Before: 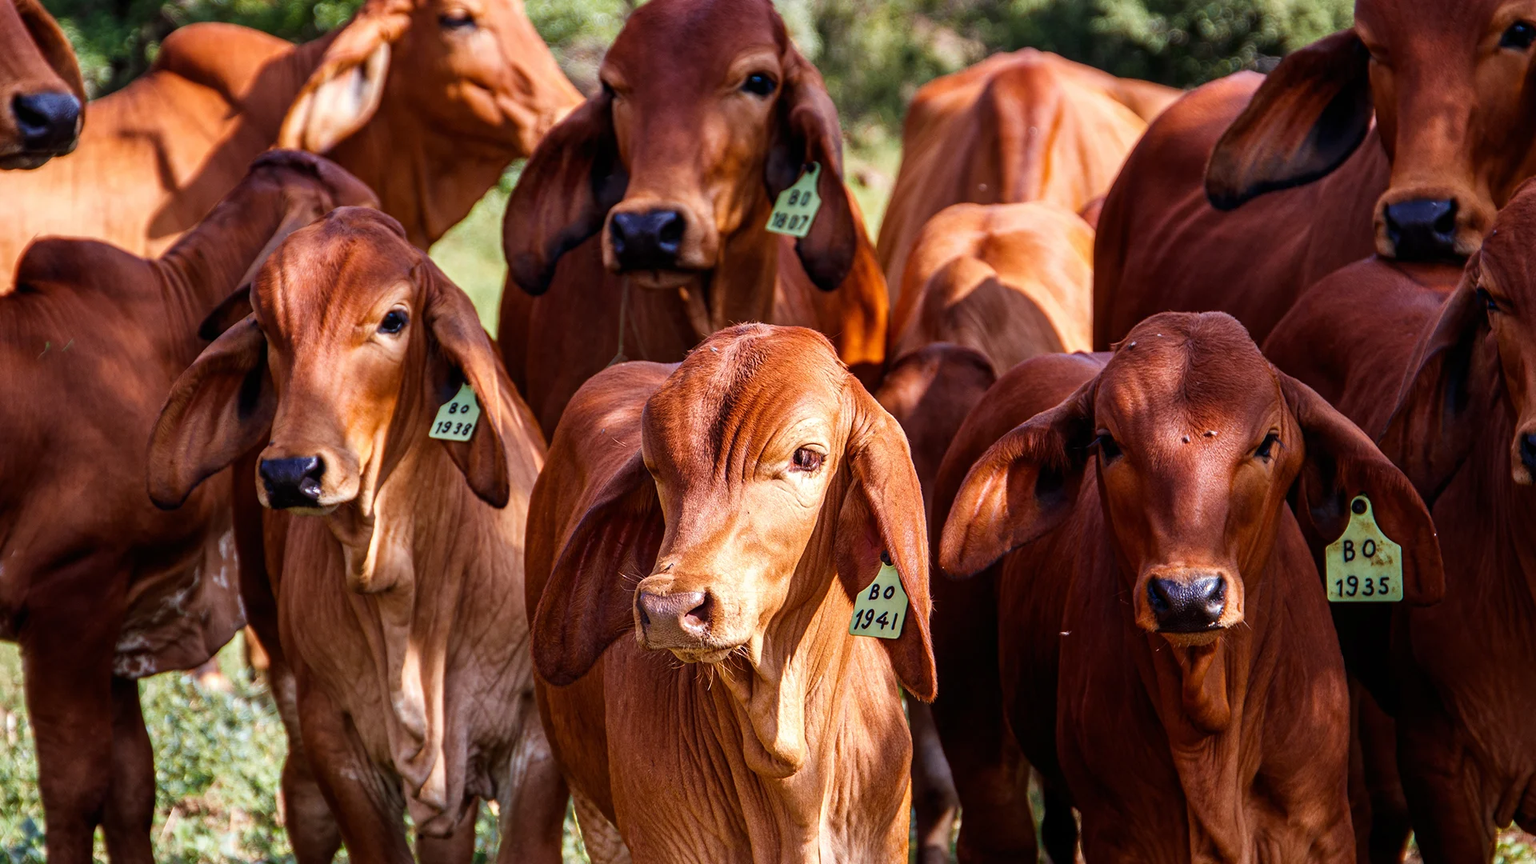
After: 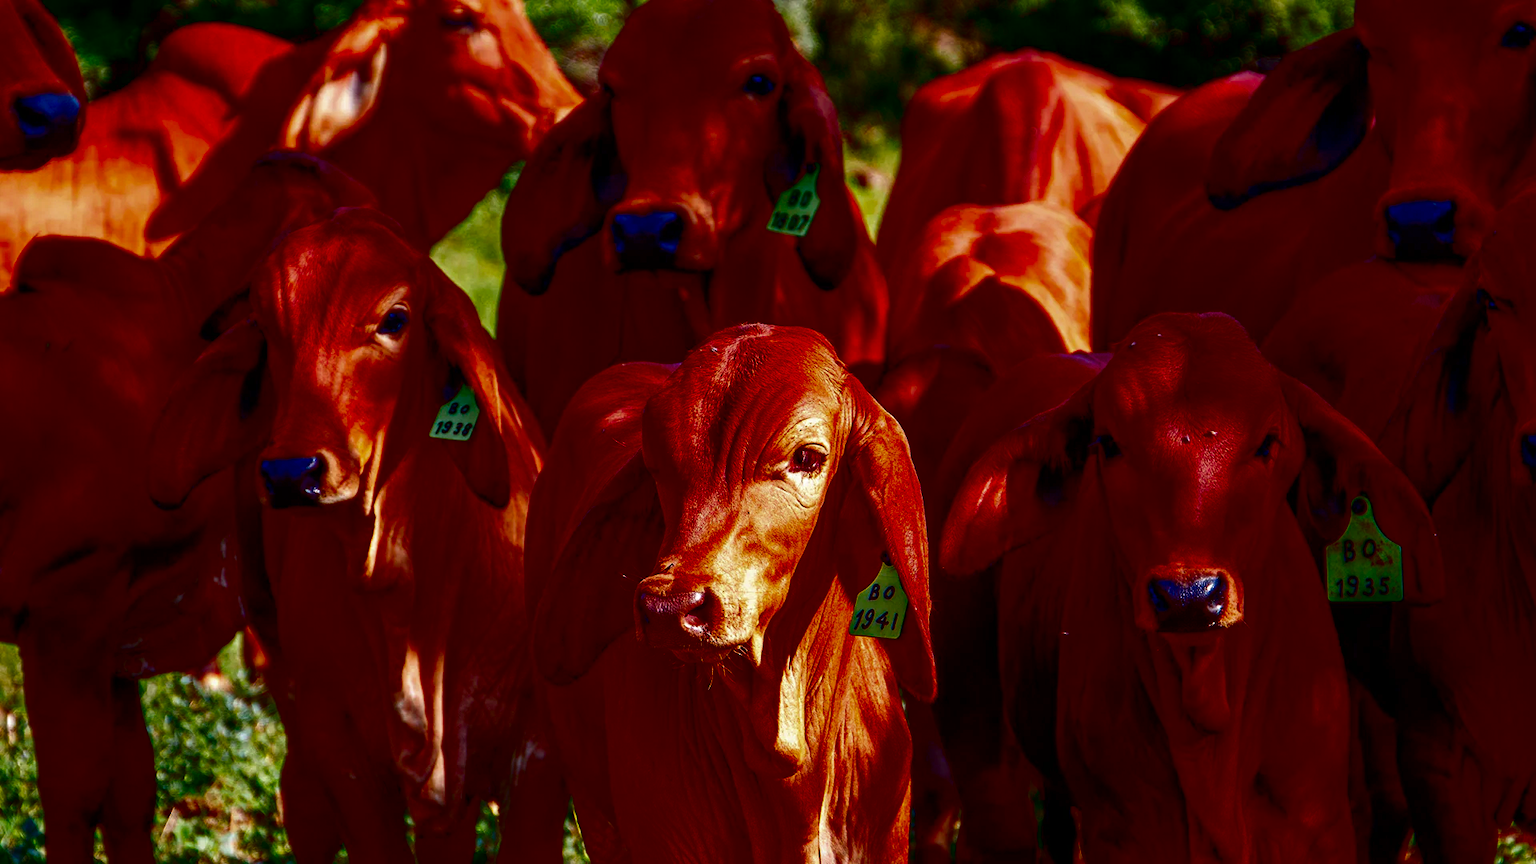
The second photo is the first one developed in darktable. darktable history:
contrast brightness saturation: brightness -0.996, saturation 0.999
